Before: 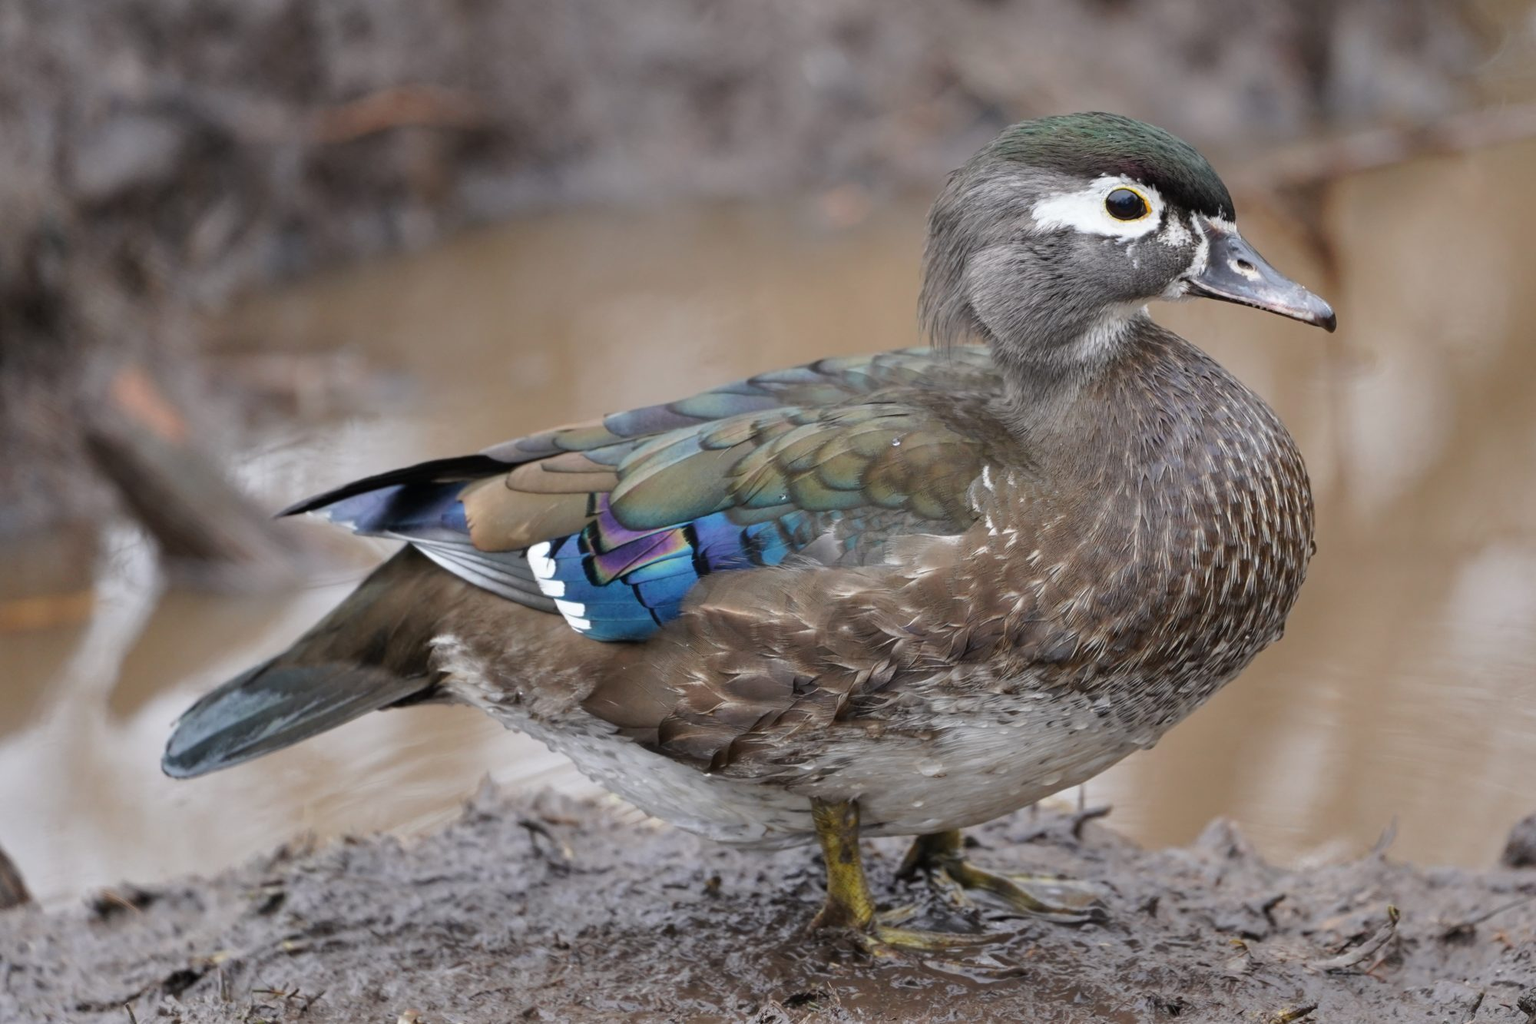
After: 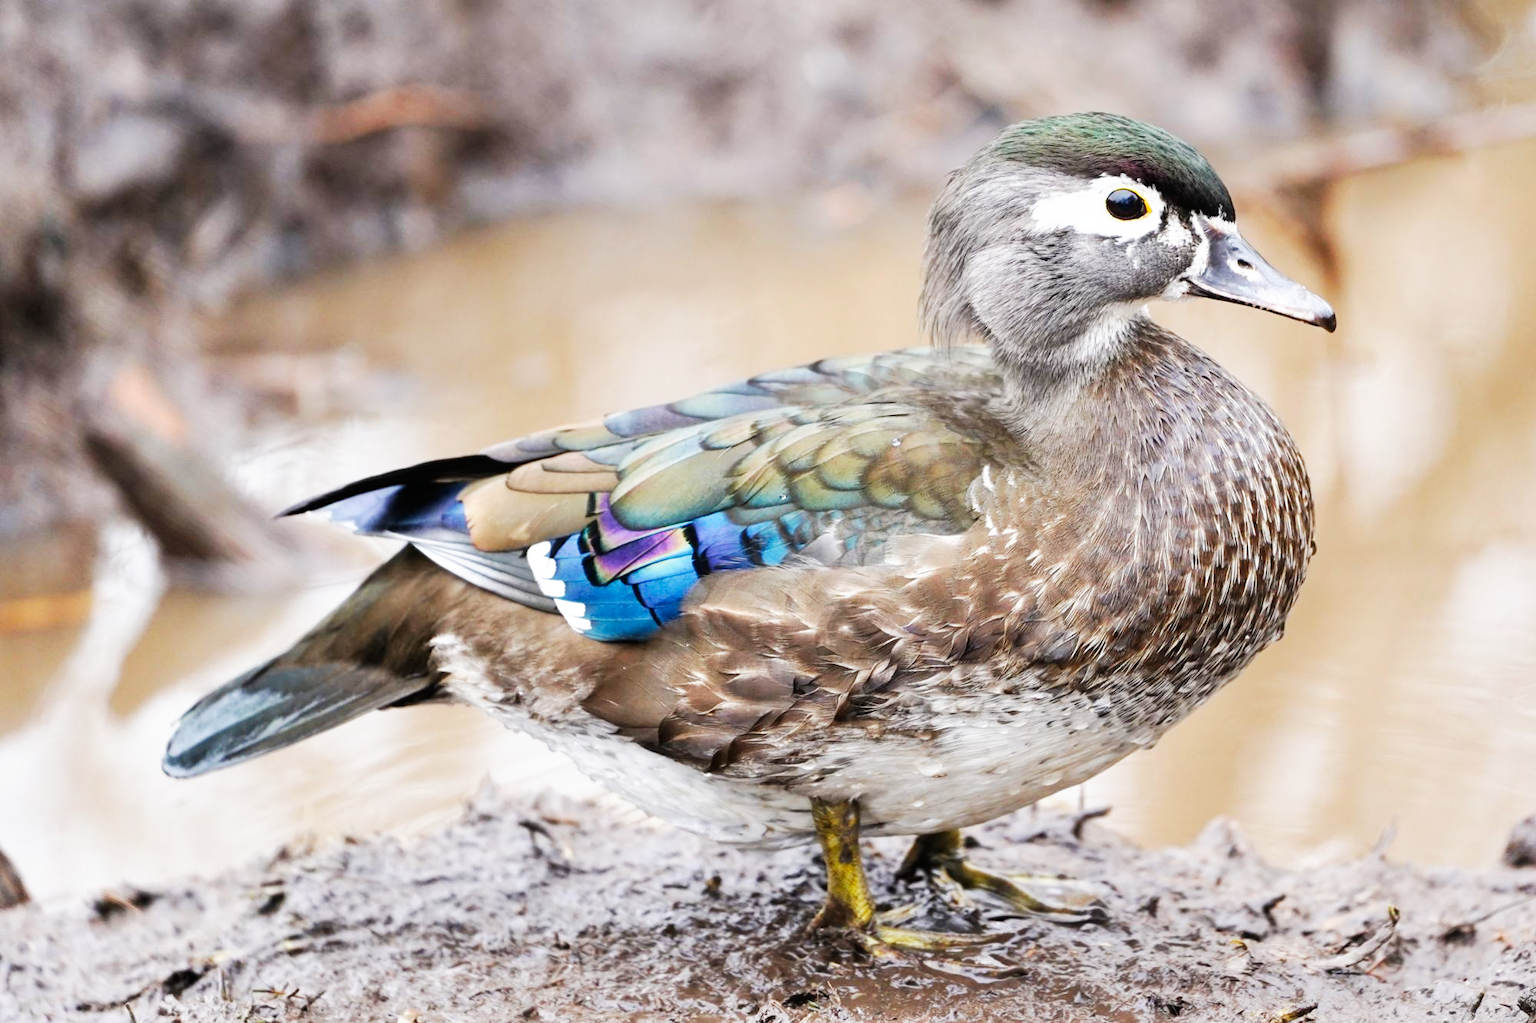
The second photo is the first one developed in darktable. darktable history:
base curve: curves: ch0 [(0, 0) (0.007, 0.004) (0.027, 0.03) (0.046, 0.07) (0.207, 0.54) (0.442, 0.872) (0.673, 0.972) (1, 1)], exposure shift 0.568, preserve colors none
